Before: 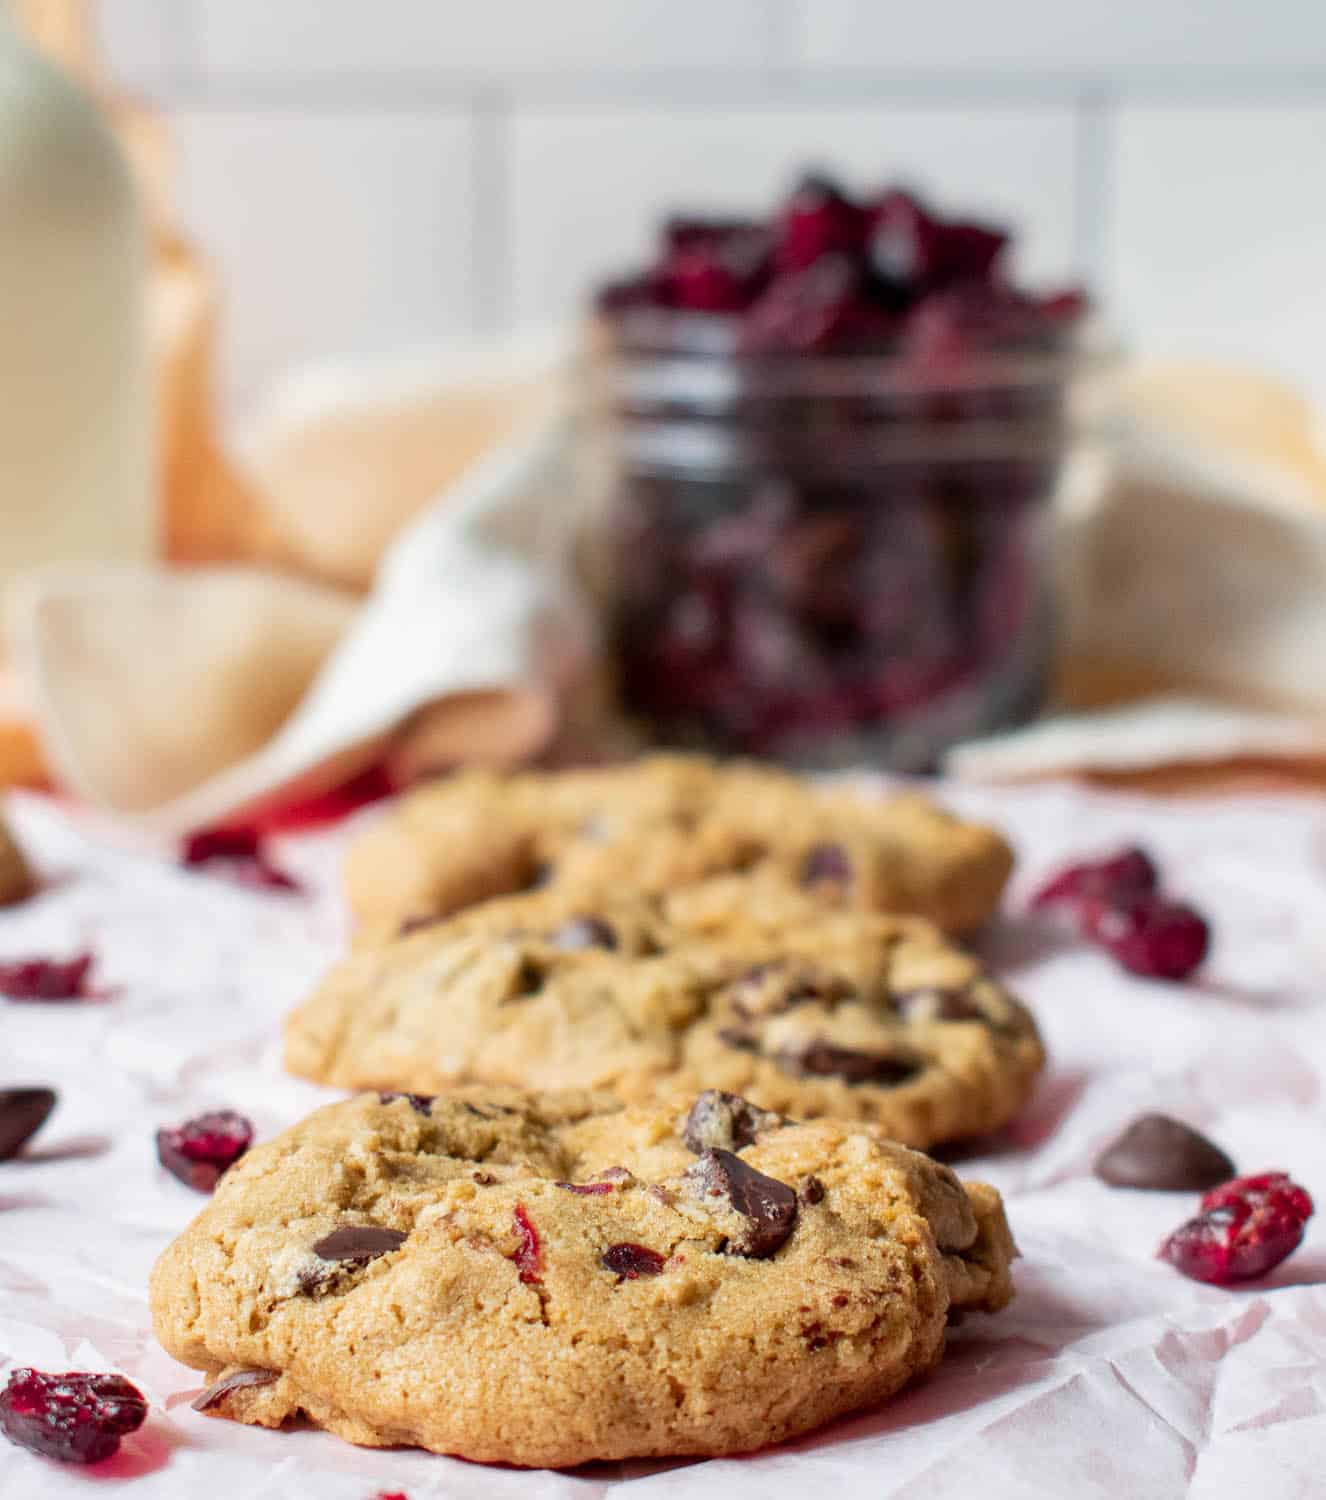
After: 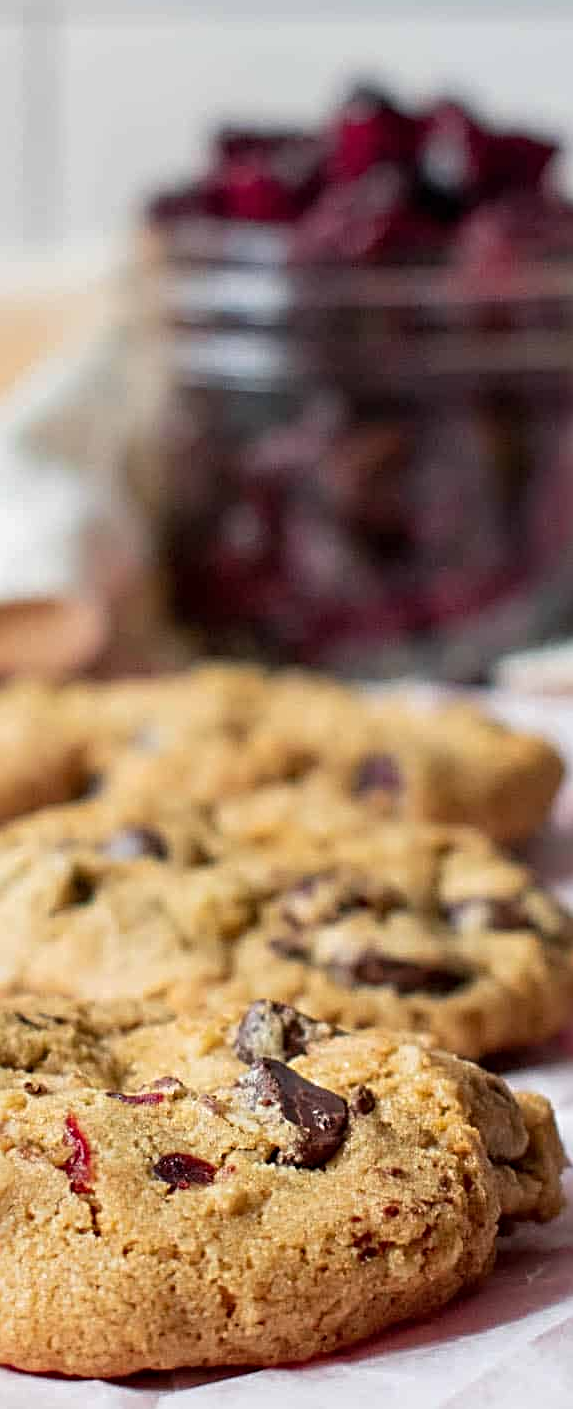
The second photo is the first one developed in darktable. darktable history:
crop: left 33.872%, top 6.029%, right 22.914%
sharpen: radius 3.953
